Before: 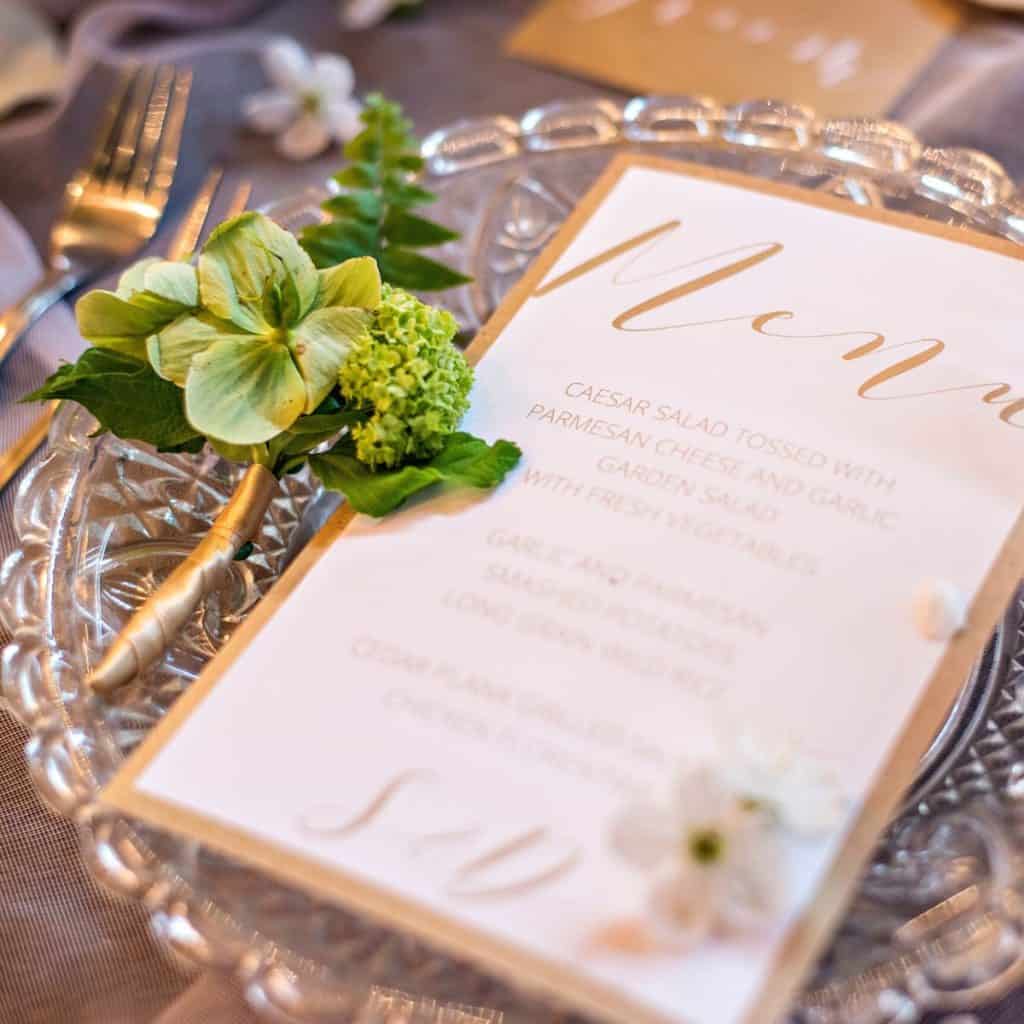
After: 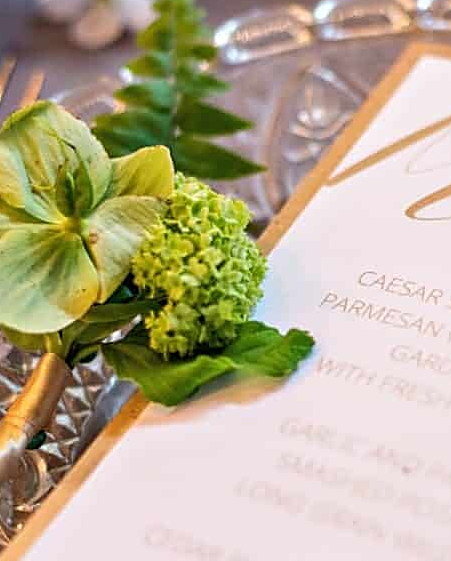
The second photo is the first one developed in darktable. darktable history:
white balance: emerald 1
exposure: compensate highlight preservation false
sharpen: on, module defaults
crop: left 20.248%, top 10.86%, right 35.675%, bottom 34.321%
